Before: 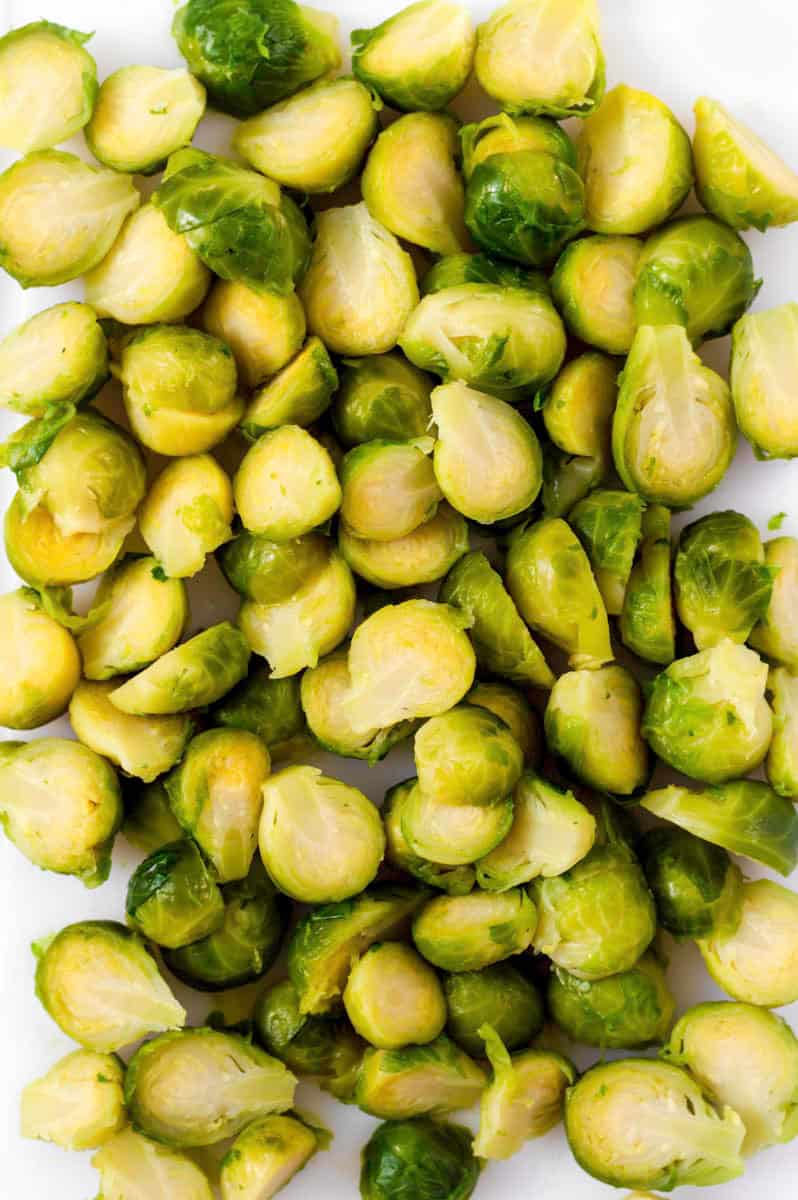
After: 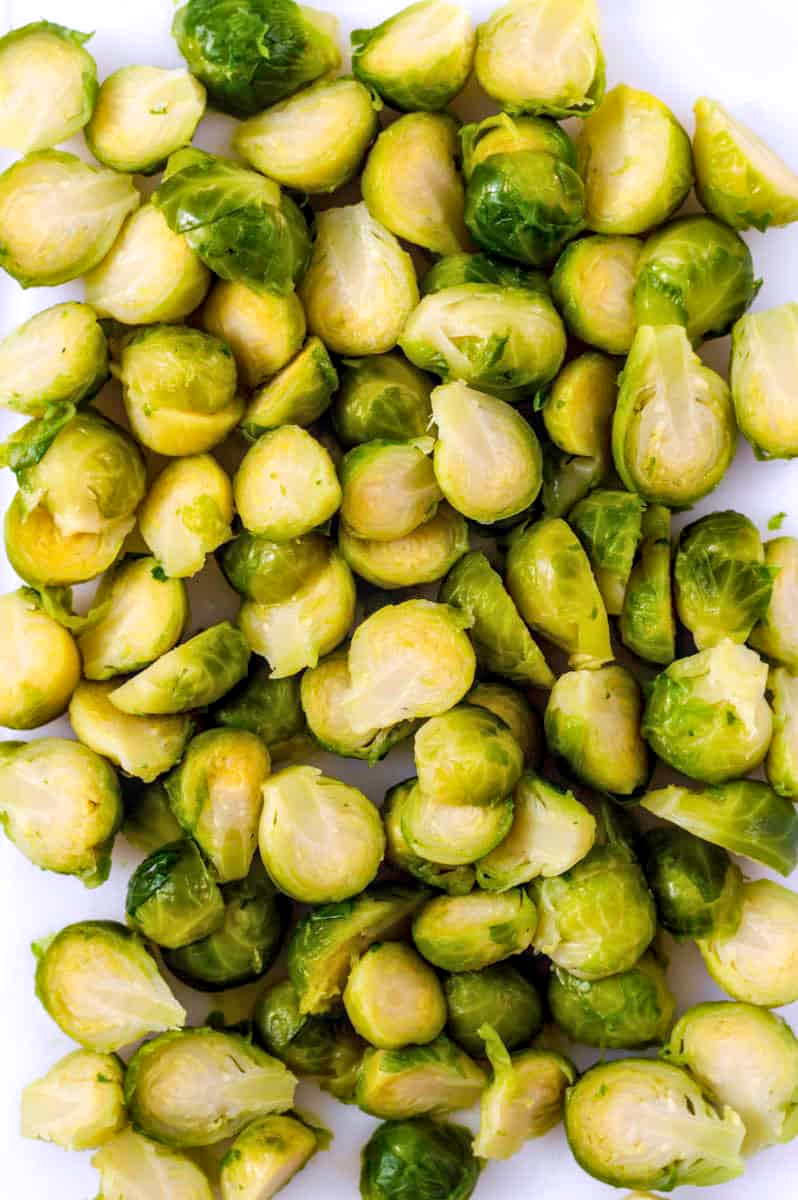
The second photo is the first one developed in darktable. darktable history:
local contrast: on, module defaults
white balance: red 1.004, blue 1.096
